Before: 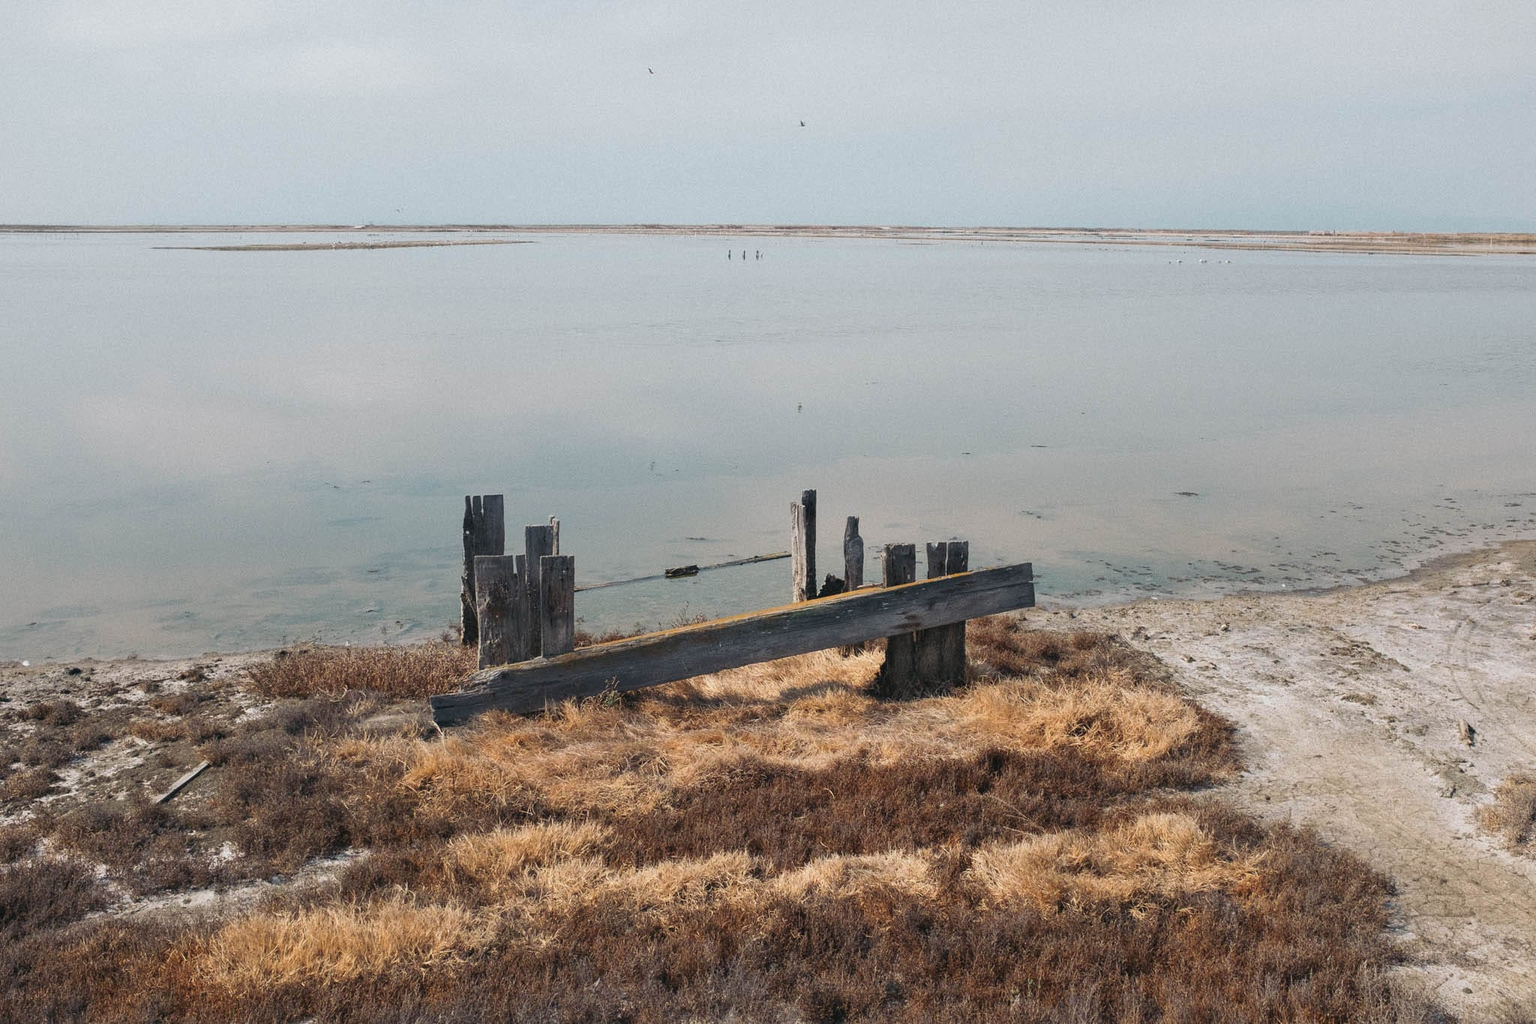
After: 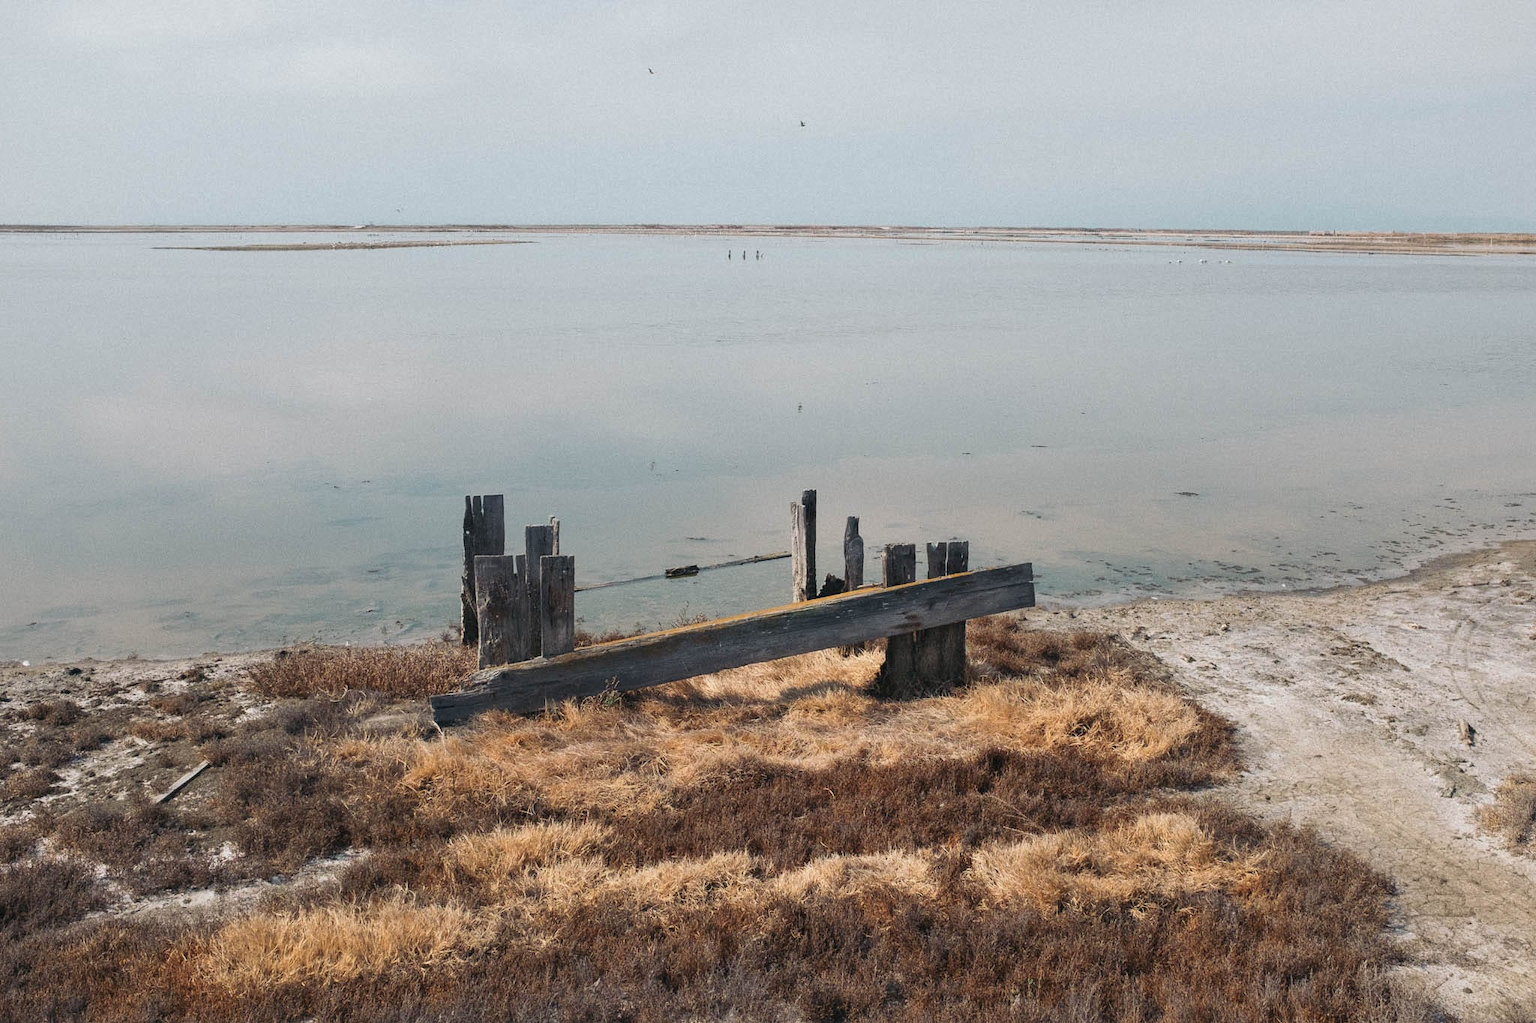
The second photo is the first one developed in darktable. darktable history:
base curve: curves: ch0 [(0, 0) (0.989, 0.992)], preserve colors none
local contrast: mode bilateral grid, contrast 100, coarseness 100, detail 108%, midtone range 0.2
